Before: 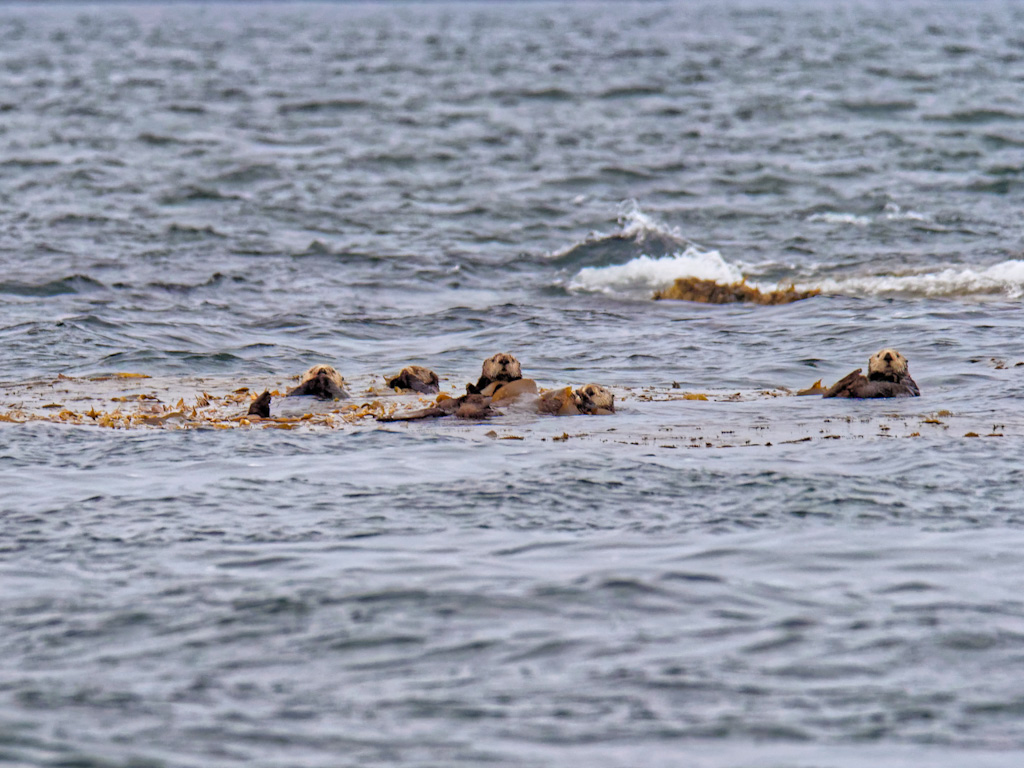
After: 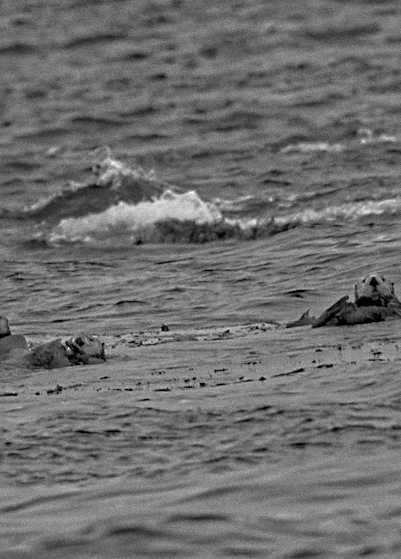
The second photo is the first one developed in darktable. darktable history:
grain: strength 26%
crop and rotate: left 49.936%, top 10.094%, right 13.136%, bottom 24.256%
sharpen: on, module defaults
base curve: curves: ch0 [(0, 0) (0.841, 0.609) (1, 1)]
white balance: emerald 1
rotate and perspective: rotation -4.98°, automatic cropping off
color zones: curves: ch1 [(0, -0.394) (0.143, -0.394) (0.286, -0.394) (0.429, -0.392) (0.571, -0.391) (0.714, -0.391) (0.857, -0.391) (1, -0.394)]
haze removal: adaptive false
